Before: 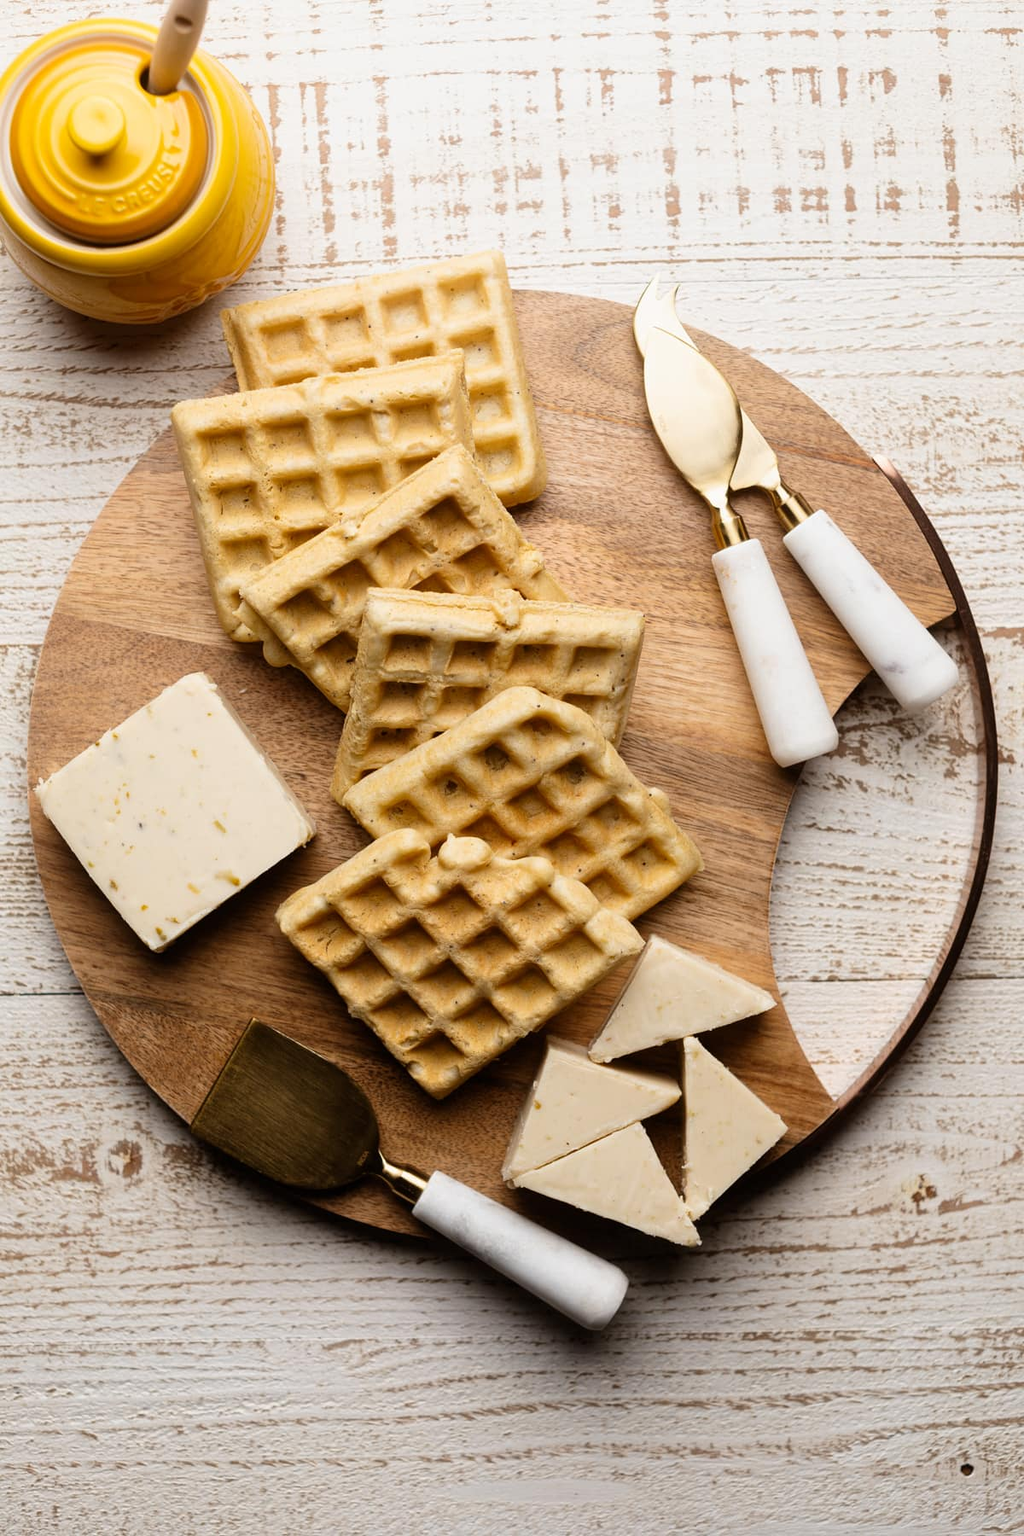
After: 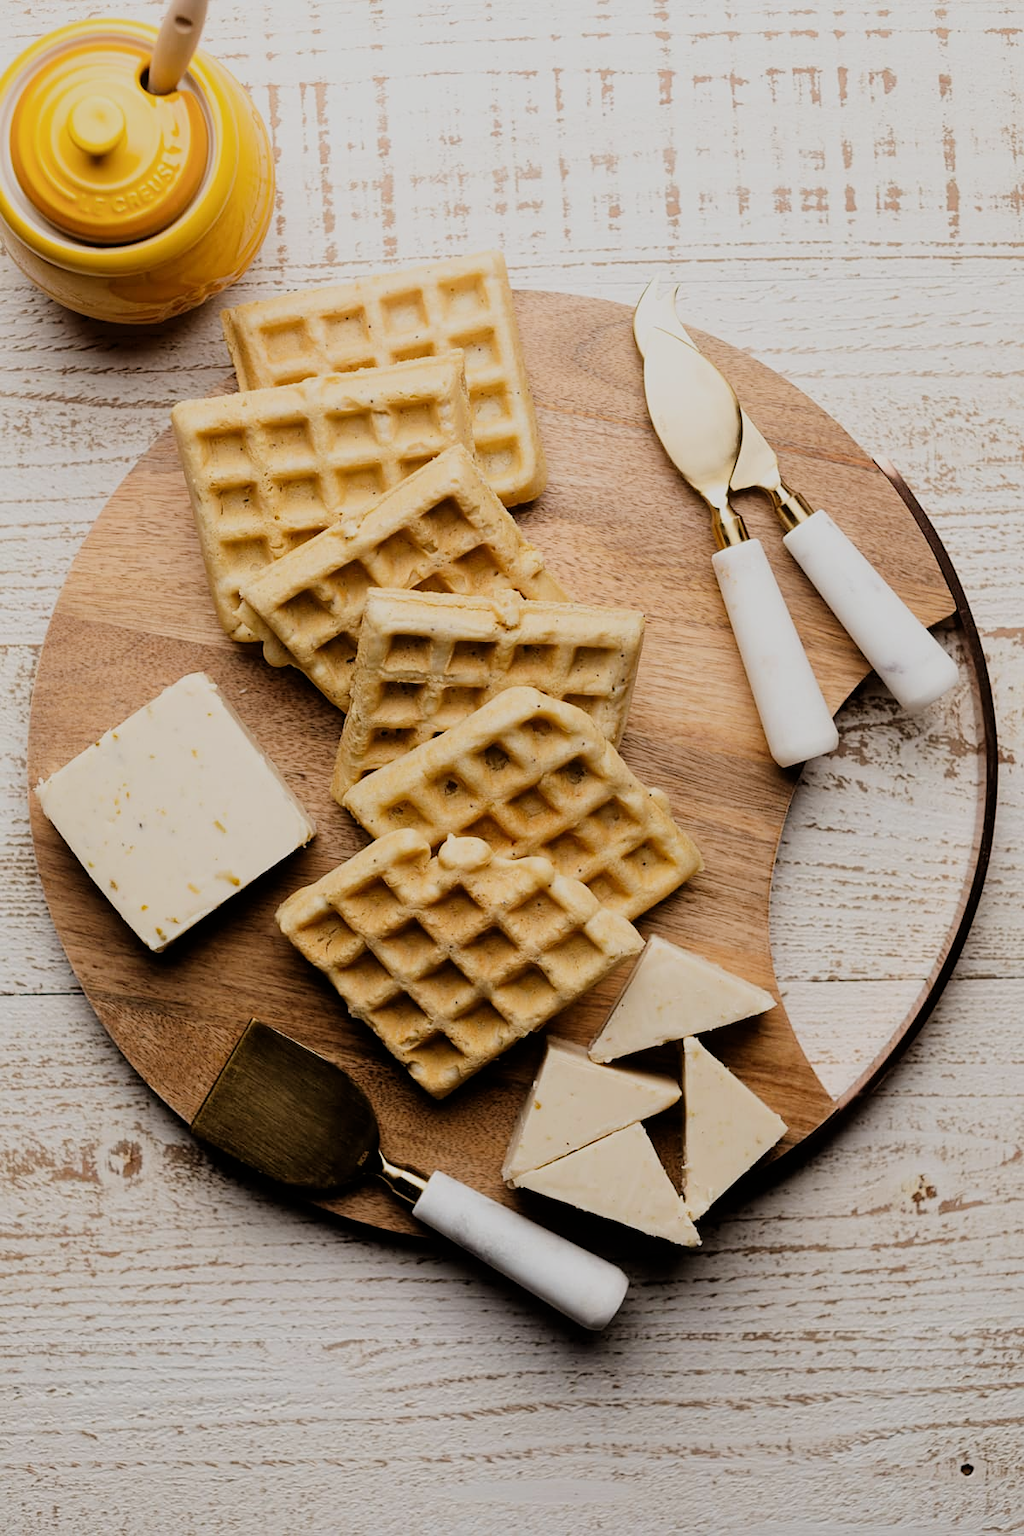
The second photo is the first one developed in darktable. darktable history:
filmic rgb: black relative exposure -7.65 EV, white relative exposure 4.56 EV, threshold 2.97 EV, hardness 3.61, enable highlight reconstruction true
sharpen: amount 0.212
